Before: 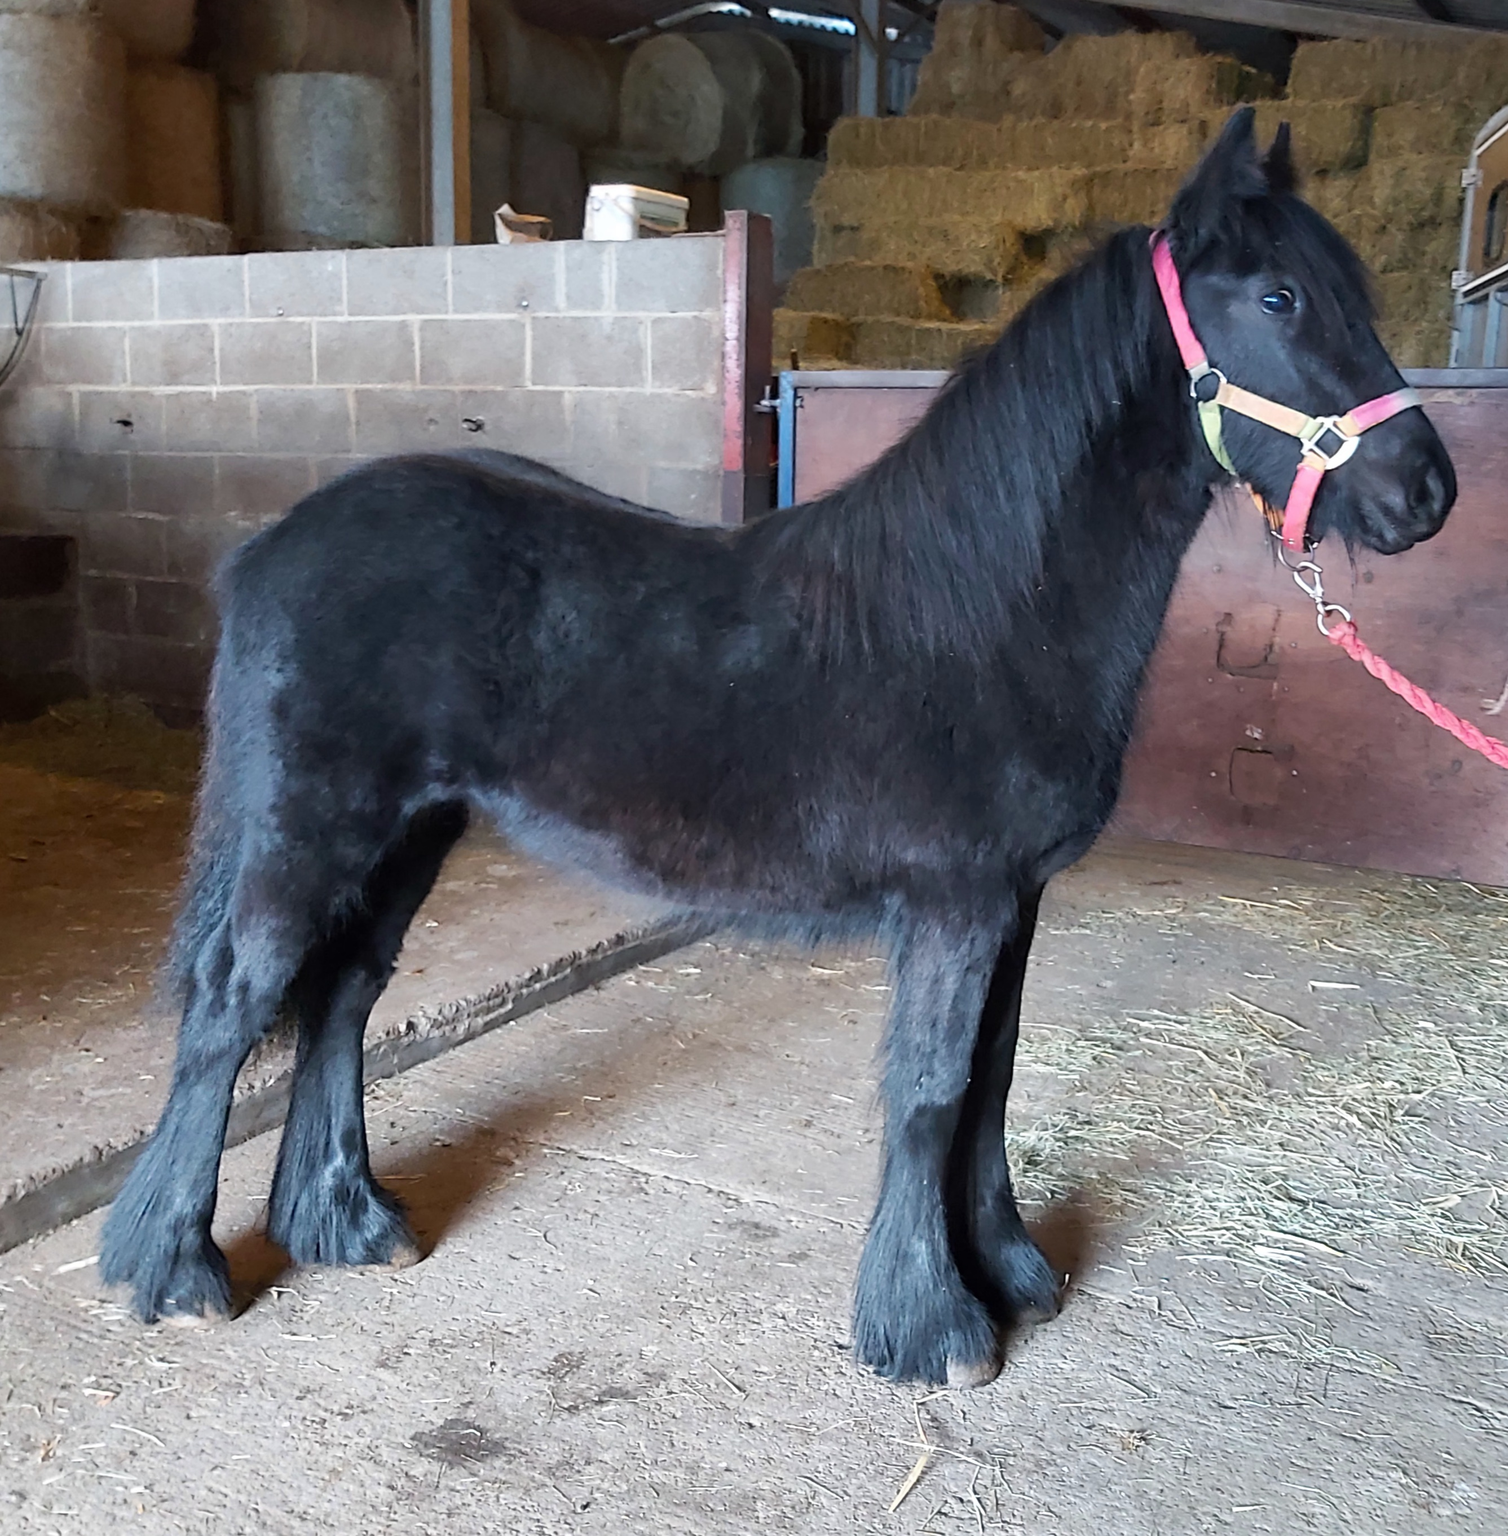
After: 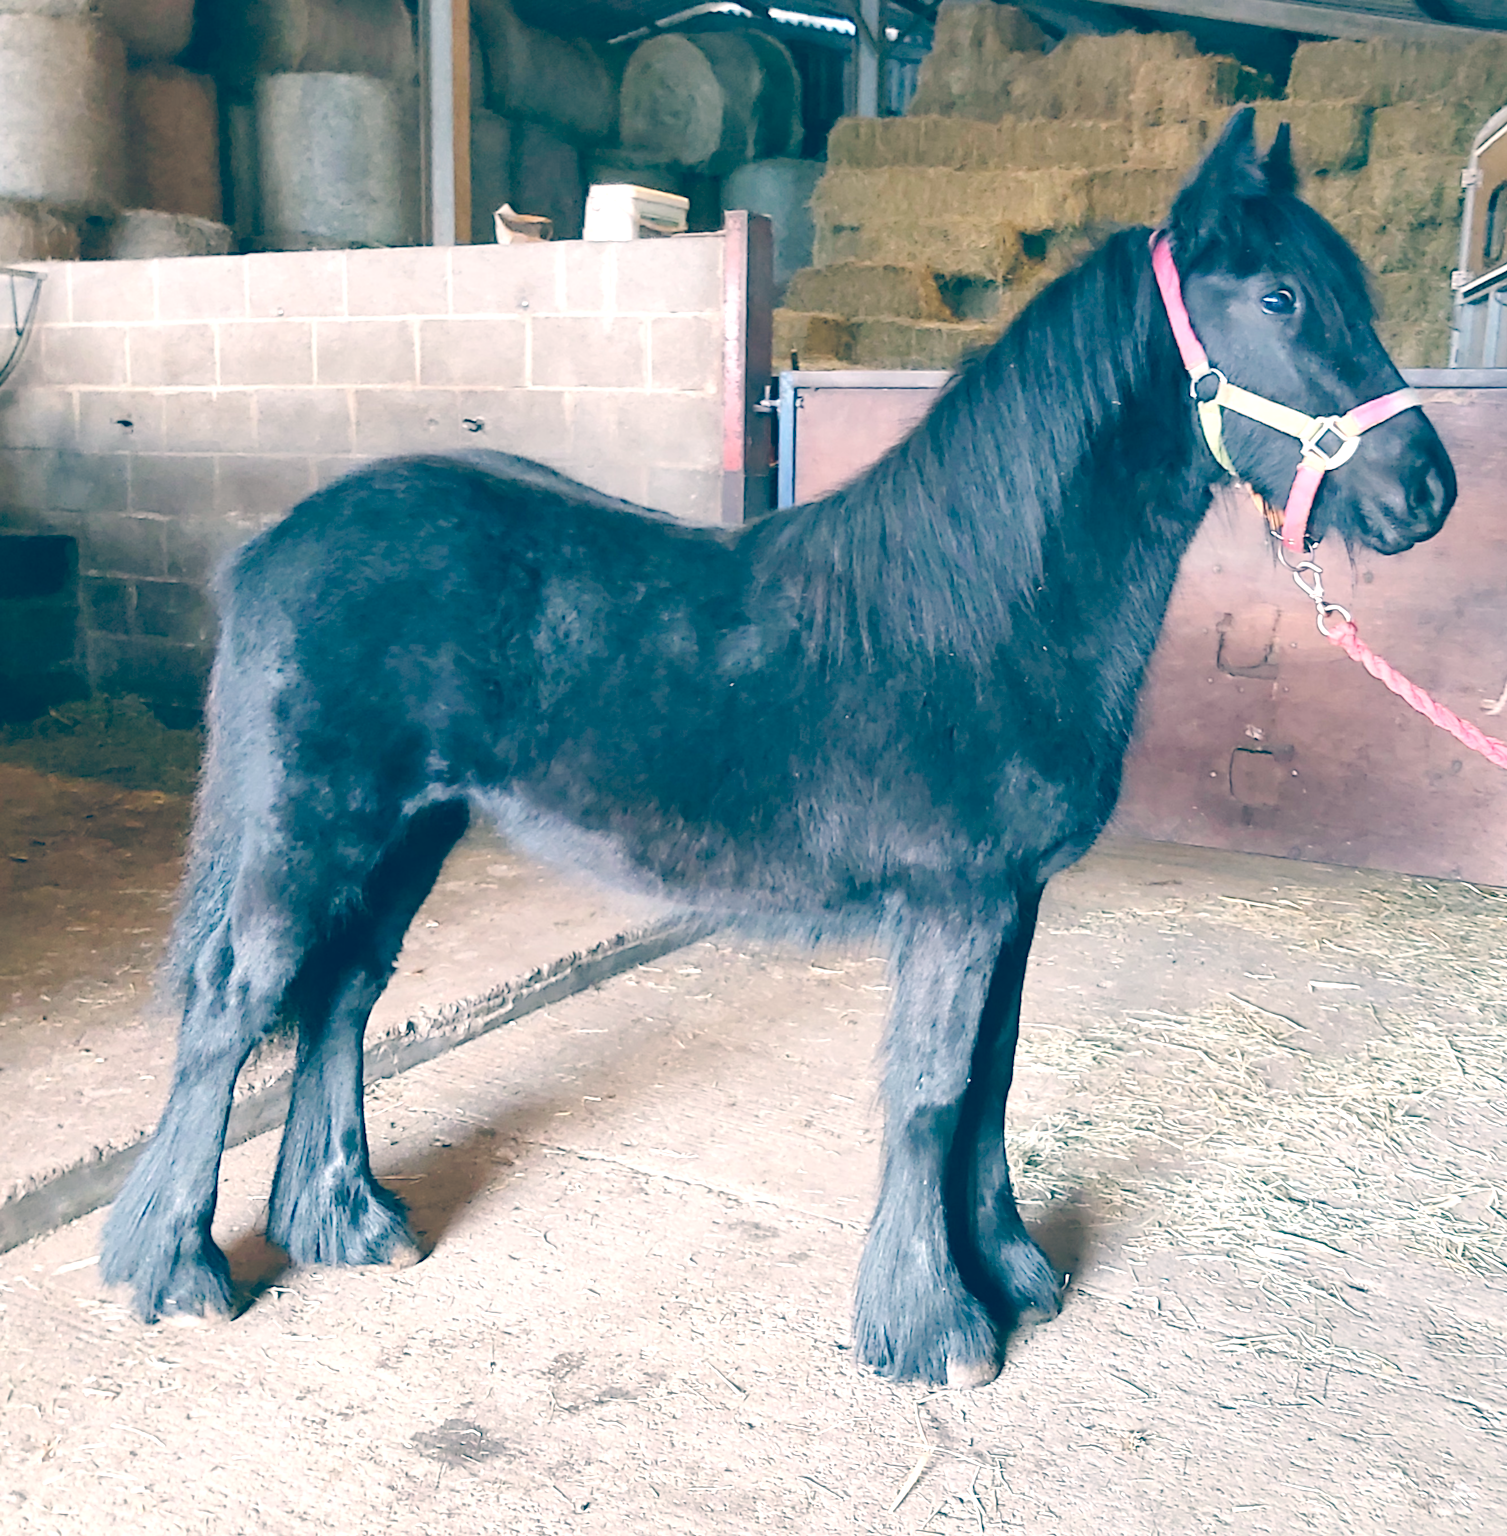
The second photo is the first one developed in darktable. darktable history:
tone equalizer: on, module defaults
tone curve: curves: ch0 [(0, 0) (0.003, 0.004) (0.011, 0.015) (0.025, 0.033) (0.044, 0.059) (0.069, 0.092) (0.1, 0.132) (0.136, 0.18) (0.177, 0.235) (0.224, 0.297) (0.277, 0.366) (0.335, 0.44) (0.399, 0.52) (0.468, 0.594) (0.543, 0.661) (0.623, 0.727) (0.709, 0.79) (0.801, 0.86) (0.898, 0.928) (1, 1)], preserve colors none
color balance: lift [1.006, 0.985, 1.002, 1.015], gamma [1, 0.953, 1.008, 1.047], gain [1.076, 1.13, 1.004, 0.87]
exposure: black level correction 0.001, exposure 0.5 EV, compensate exposure bias true, compensate highlight preservation false
